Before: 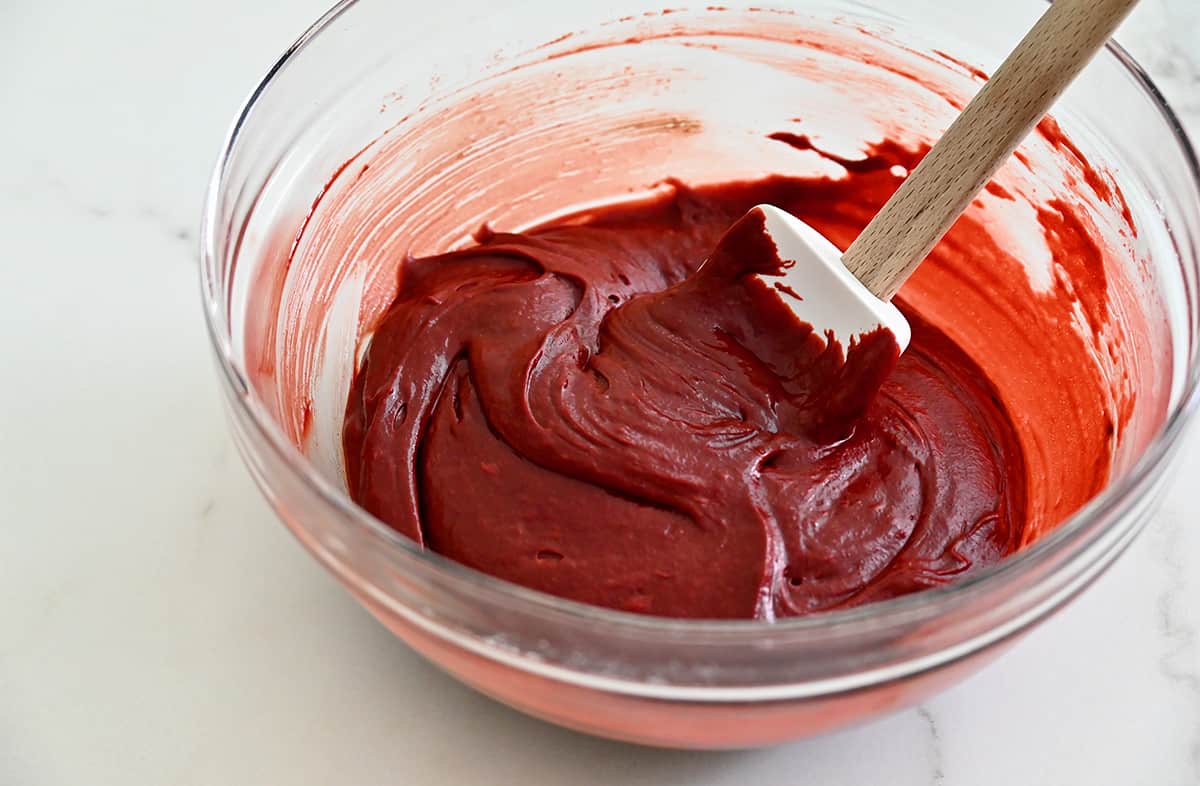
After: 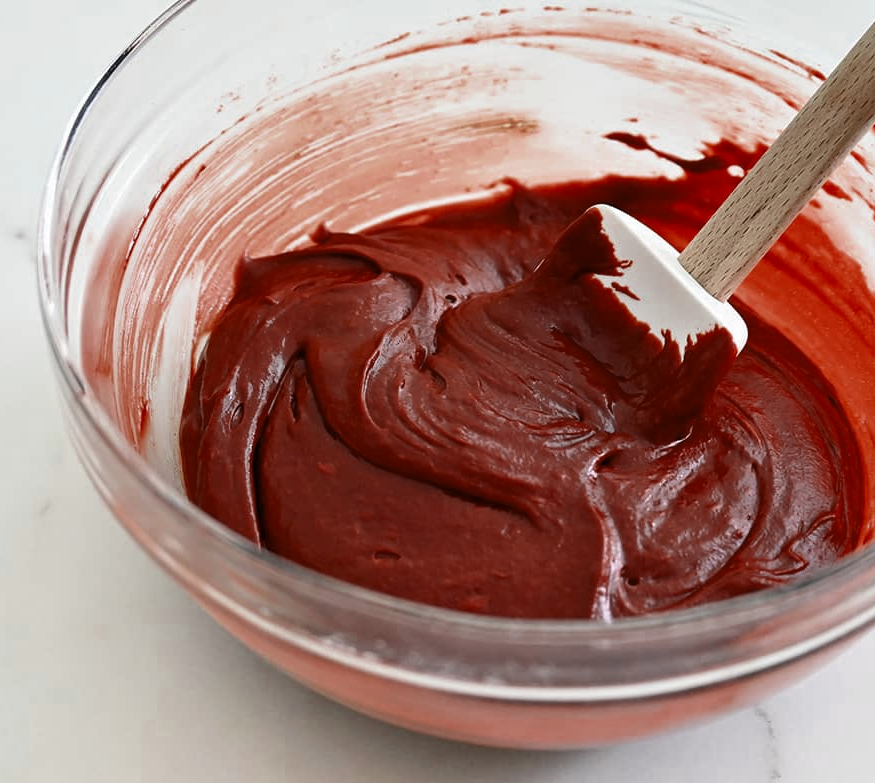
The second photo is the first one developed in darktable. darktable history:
crop: left 13.61%, top 0%, right 13.395%
color zones: curves: ch0 [(0, 0.5) (0.125, 0.4) (0.25, 0.5) (0.375, 0.4) (0.5, 0.4) (0.625, 0.35) (0.75, 0.35) (0.875, 0.5)]; ch1 [(0, 0.35) (0.125, 0.45) (0.25, 0.35) (0.375, 0.35) (0.5, 0.35) (0.625, 0.35) (0.75, 0.45) (0.875, 0.35)]; ch2 [(0, 0.6) (0.125, 0.5) (0.25, 0.5) (0.375, 0.6) (0.5, 0.6) (0.625, 0.5) (0.75, 0.5) (0.875, 0.5)]
